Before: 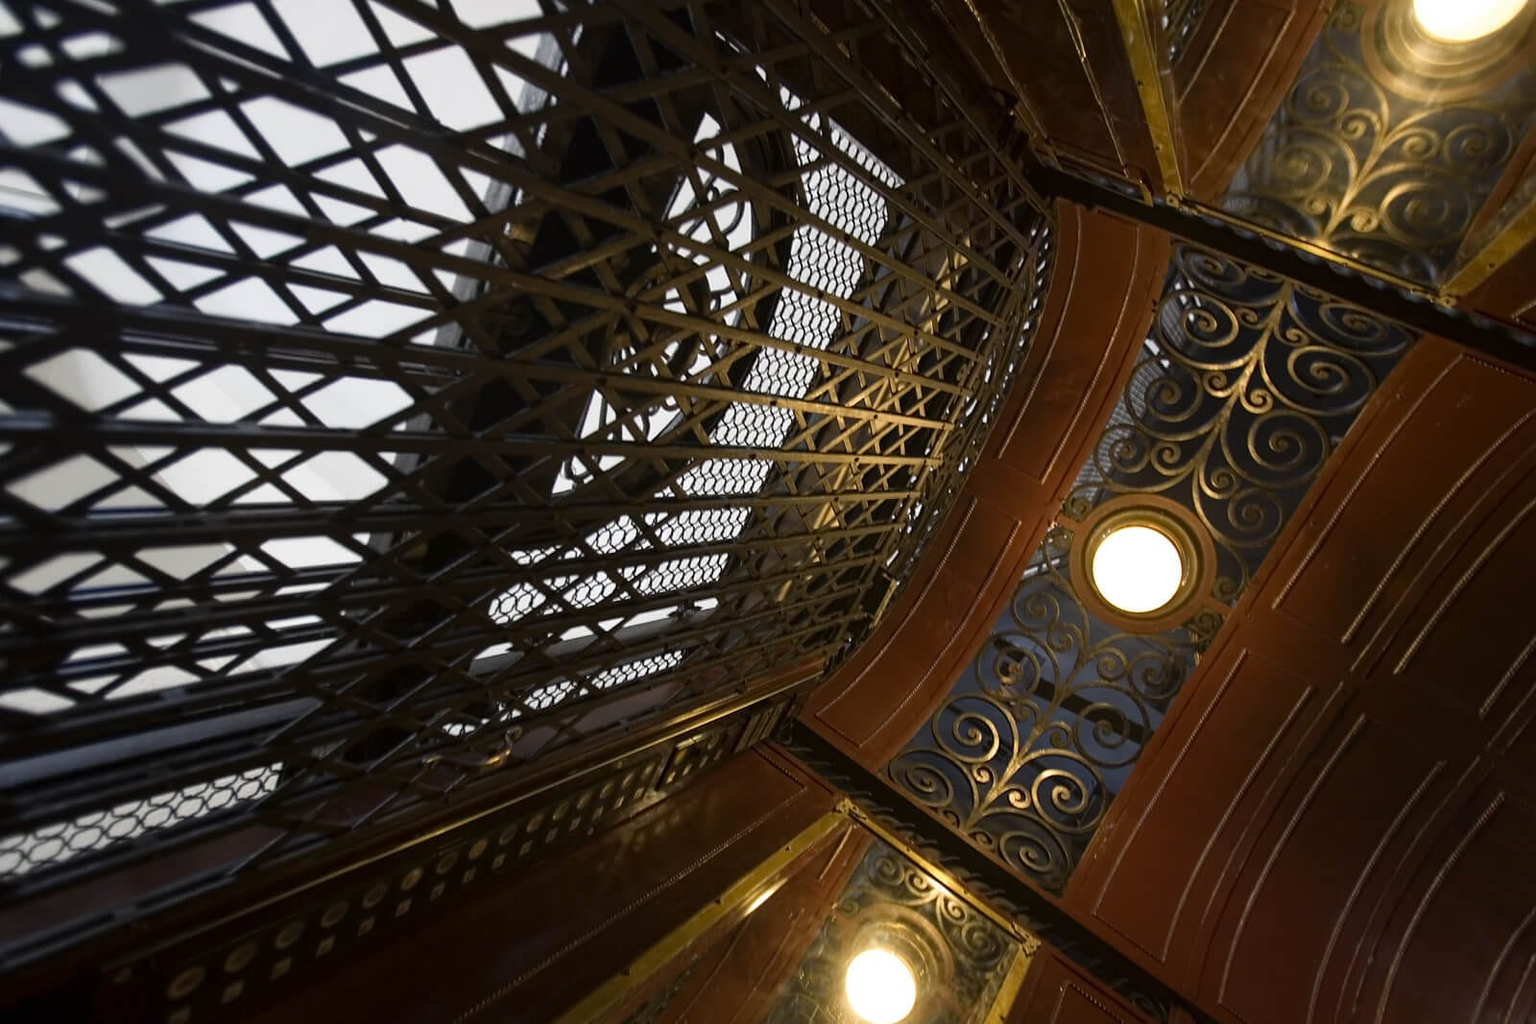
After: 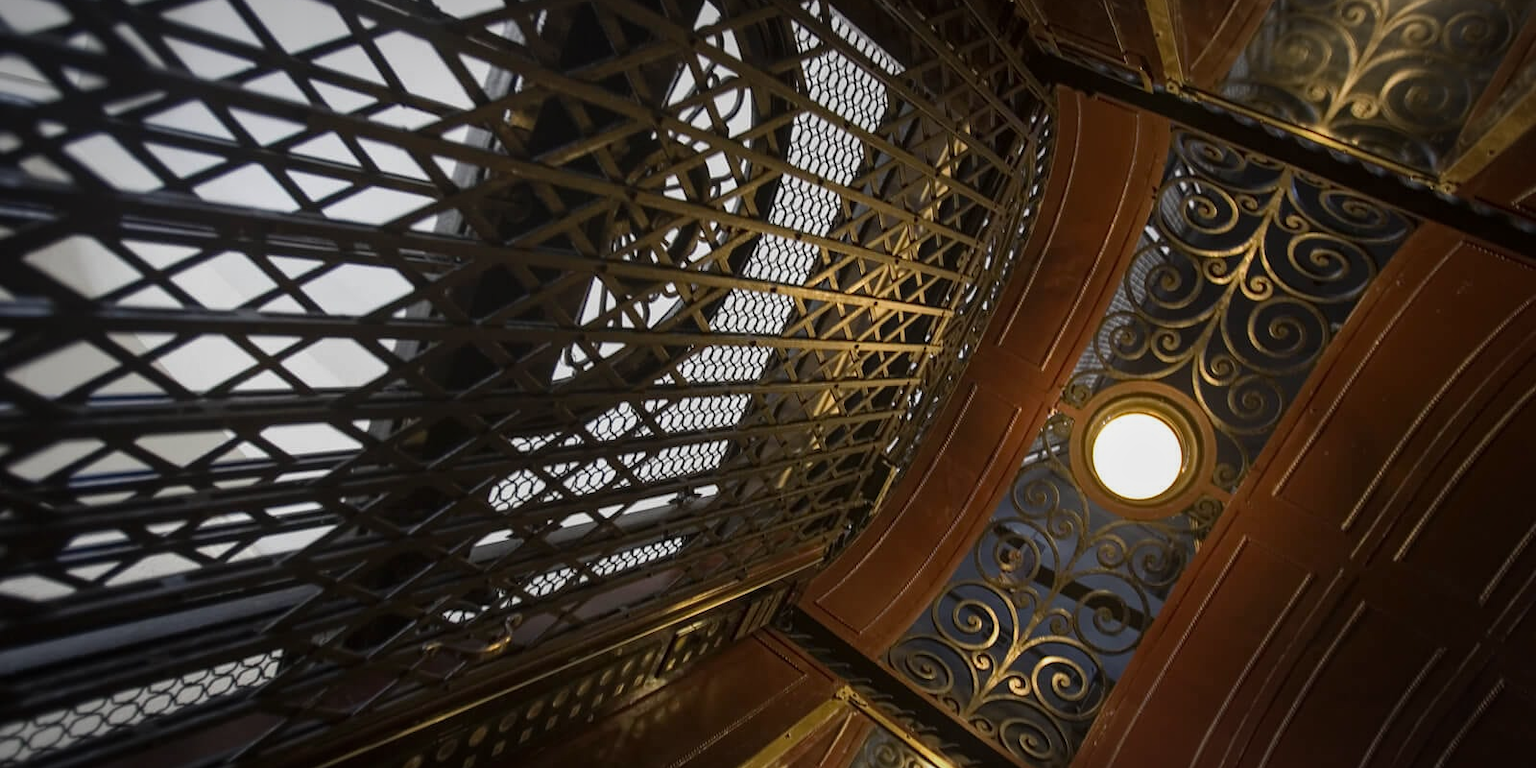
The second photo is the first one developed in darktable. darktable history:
vignetting: fall-off radius 69.93%, brightness -0.576, saturation -0.249, automatic ratio true
local contrast: detail 109%
crop: top 11.064%, bottom 13.926%
